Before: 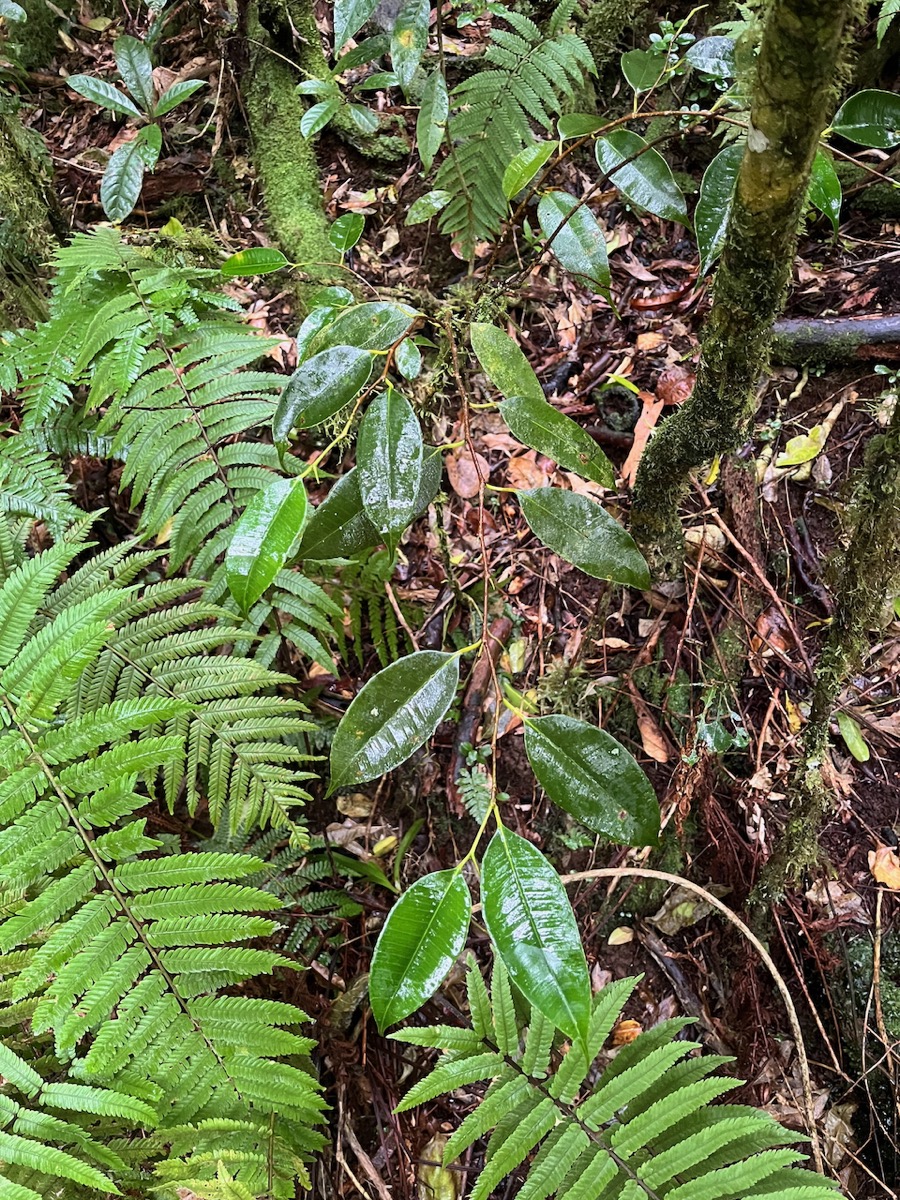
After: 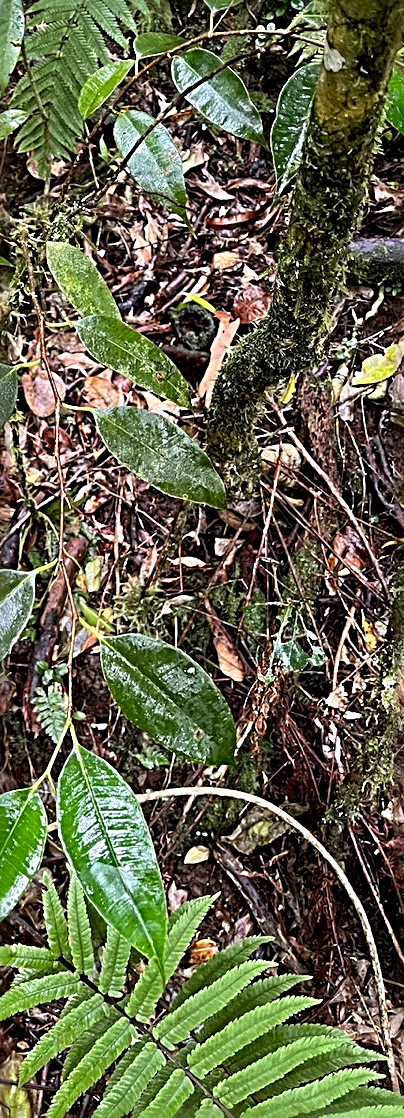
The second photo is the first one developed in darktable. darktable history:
exposure: exposure -0.027 EV, compensate exposure bias true, compensate highlight preservation false
sharpen: radius 3.652, amount 0.922
crop: left 47.155%, top 6.789%, right 7.956%
base curve: curves: ch0 [(0, 0) (0.989, 0.992)], preserve colors none
